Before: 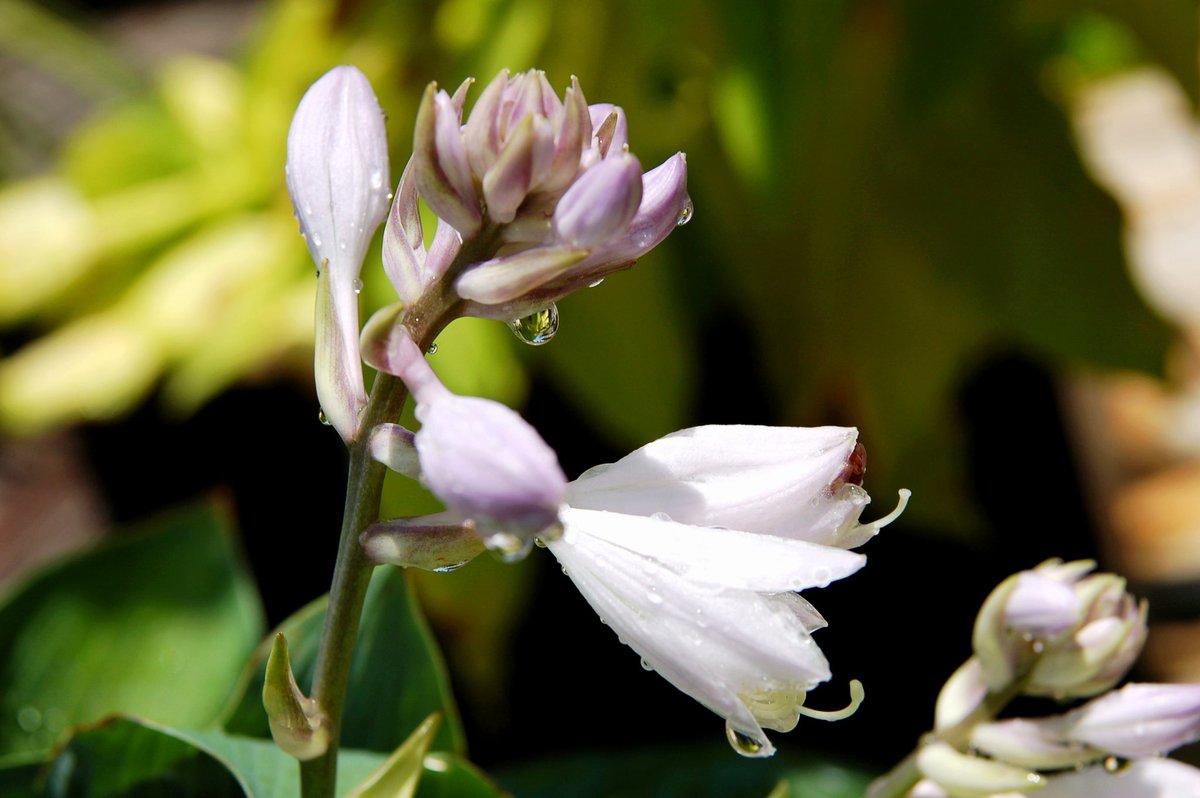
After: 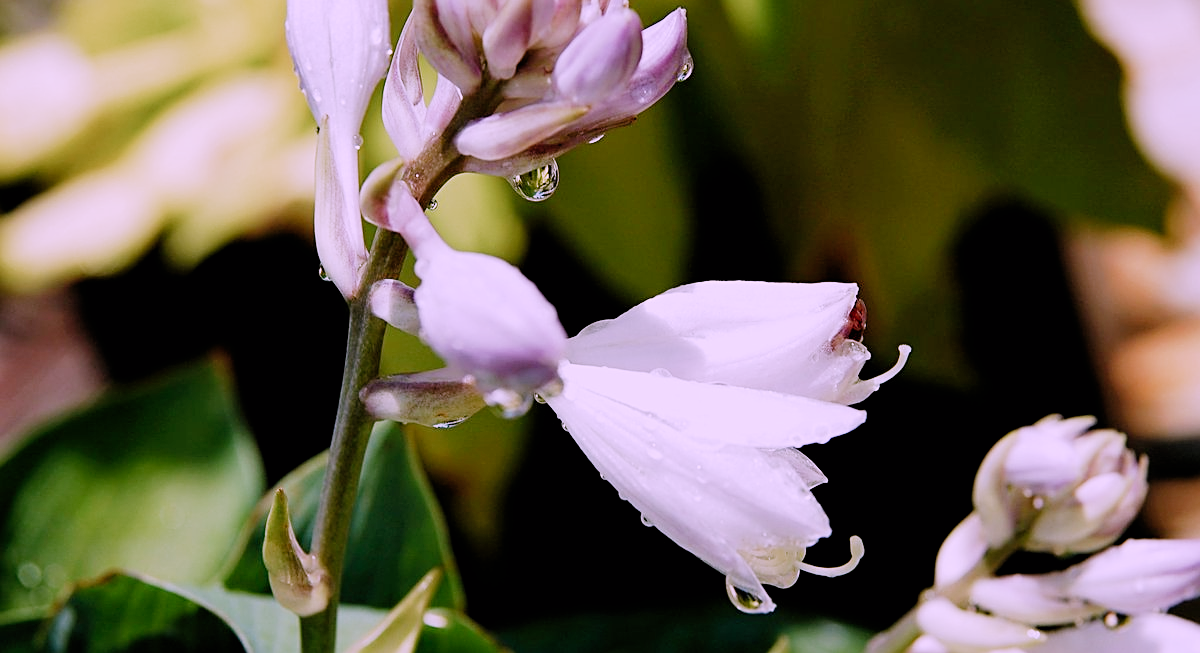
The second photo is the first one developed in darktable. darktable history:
exposure: black level correction 0.001, exposure 0.5 EV, compensate highlight preservation false
crop and rotate: top 18.152%
sharpen: on, module defaults
color correction: highlights a* 16.1, highlights b* -20.72
filmic rgb: black relative exposure -7.65 EV, white relative exposure 4.56 EV, hardness 3.61, add noise in highlights 0.001, preserve chrominance no, color science v3 (2019), use custom middle-gray values true, contrast in highlights soft
